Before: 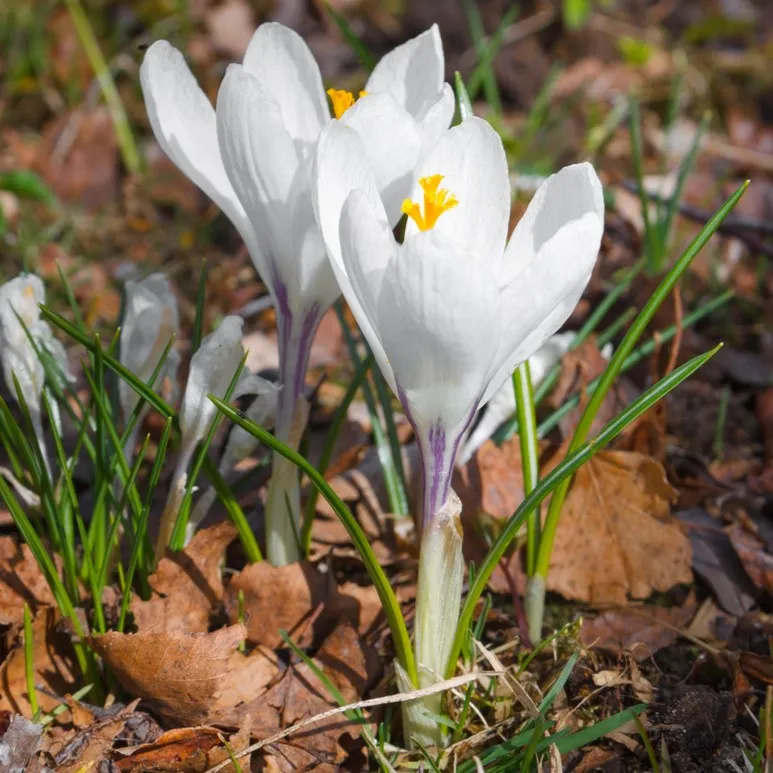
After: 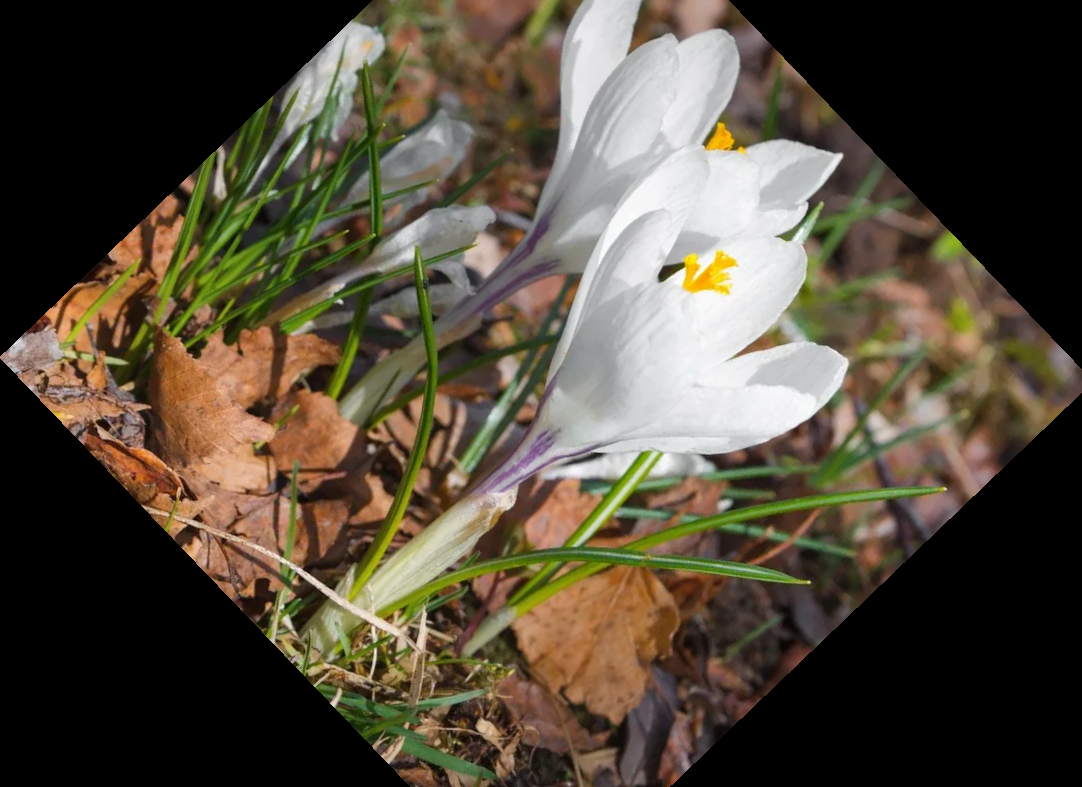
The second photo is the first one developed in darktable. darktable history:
shadows and highlights: radius 125.46, shadows 30.51, highlights -30.51, low approximation 0.01, soften with gaussian
crop and rotate: angle -46.26°, top 16.234%, right 0.912%, bottom 11.704%
